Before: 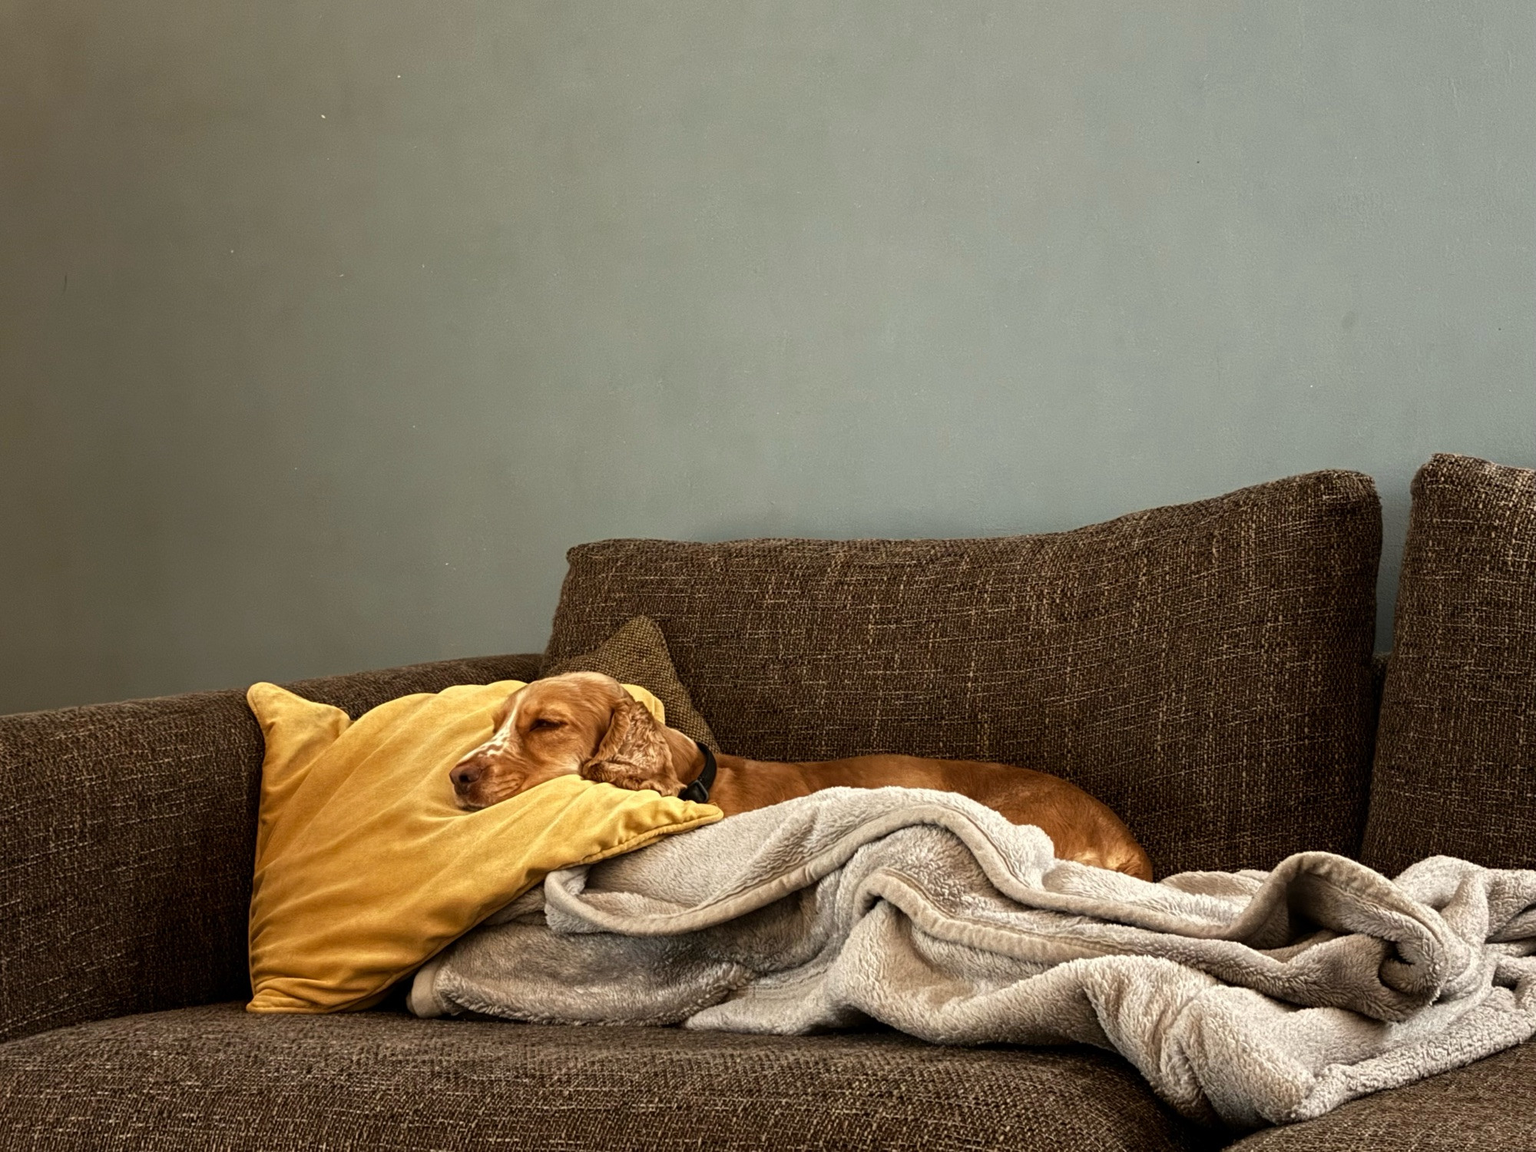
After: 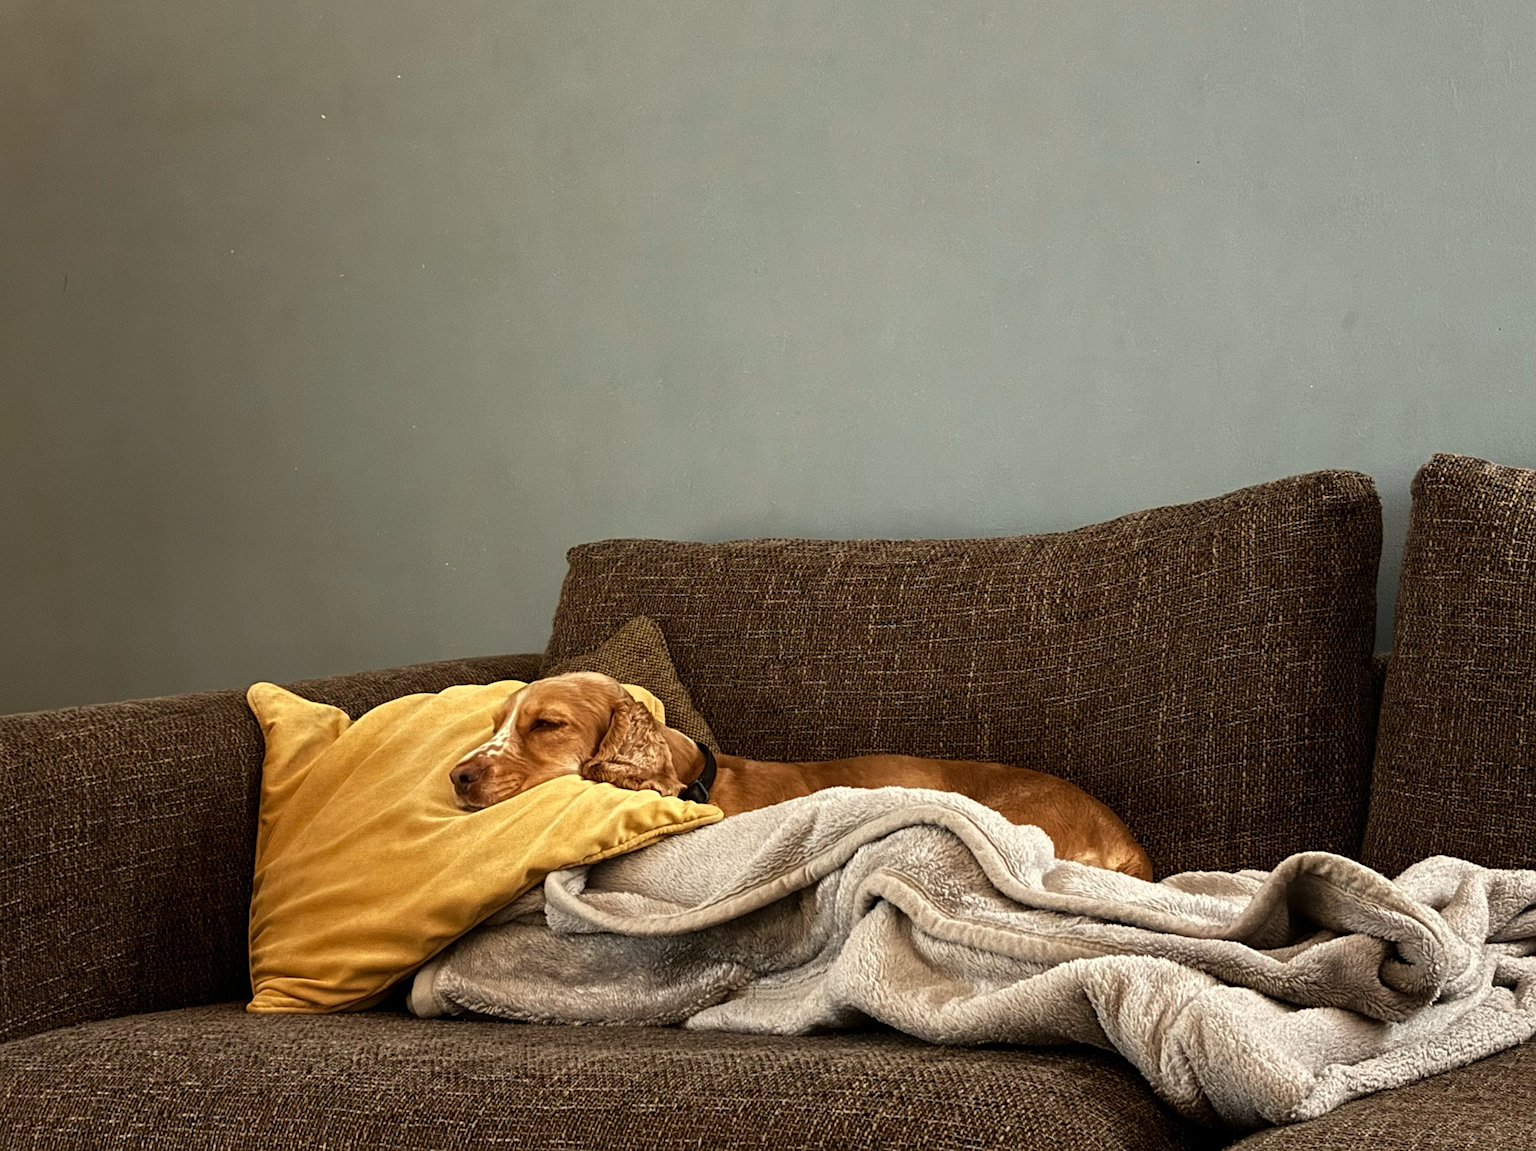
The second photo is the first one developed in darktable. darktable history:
crop: bottom 0.057%
color zones: curves: ch2 [(0, 0.5) (0.143, 0.5) (0.286, 0.489) (0.415, 0.421) (0.571, 0.5) (0.714, 0.5) (0.857, 0.5) (1, 0.5)]
sharpen: amount 0.203
